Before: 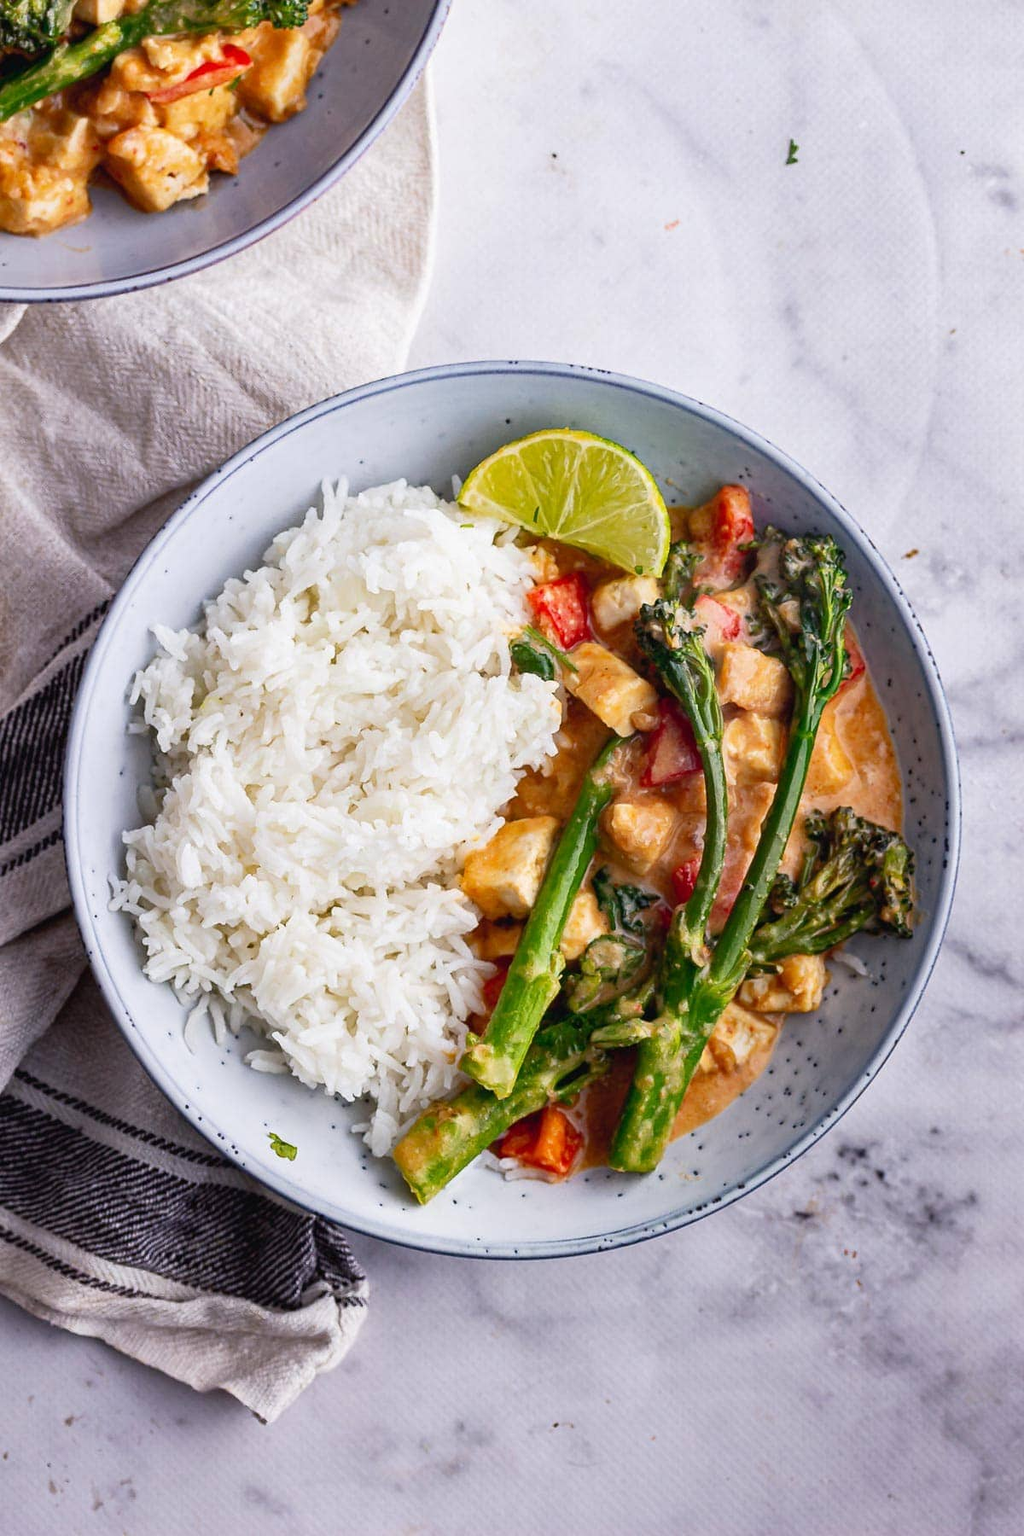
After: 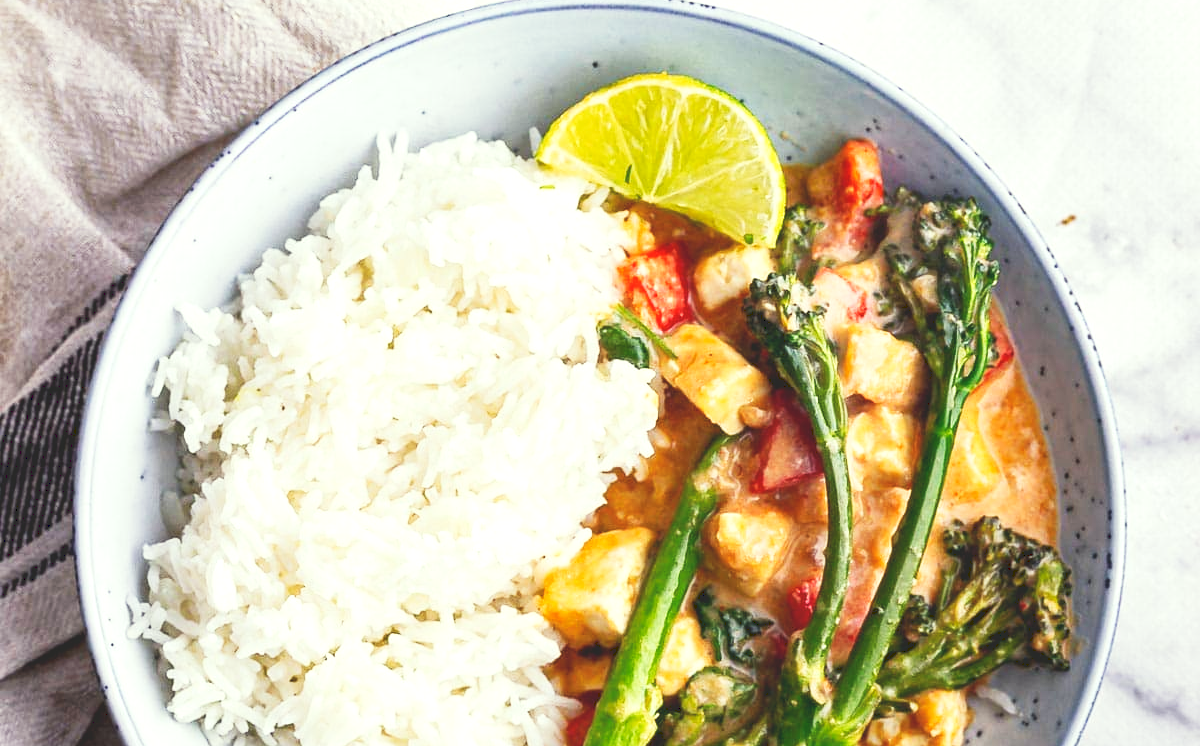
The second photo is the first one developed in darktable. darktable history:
color correction: highlights a* -4.24, highlights b* 6.59
exposure: black level correction 0.001, exposure 0.499 EV, compensate highlight preservation false
tone curve: curves: ch0 [(0, 0) (0.003, 0.156) (0.011, 0.156) (0.025, 0.161) (0.044, 0.164) (0.069, 0.178) (0.1, 0.201) (0.136, 0.229) (0.177, 0.263) (0.224, 0.301) (0.277, 0.355) (0.335, 0.415) (0.399, 0.48) (0.468, 0.561) (0.543, 0.647) (0.623, 0.735) (0.709, 0.819) (0.801, 0.893) (0.898, 0.953) (1, 1)], preserve colors none
crop and rotate: top 23.881%, bottom 34.642%
